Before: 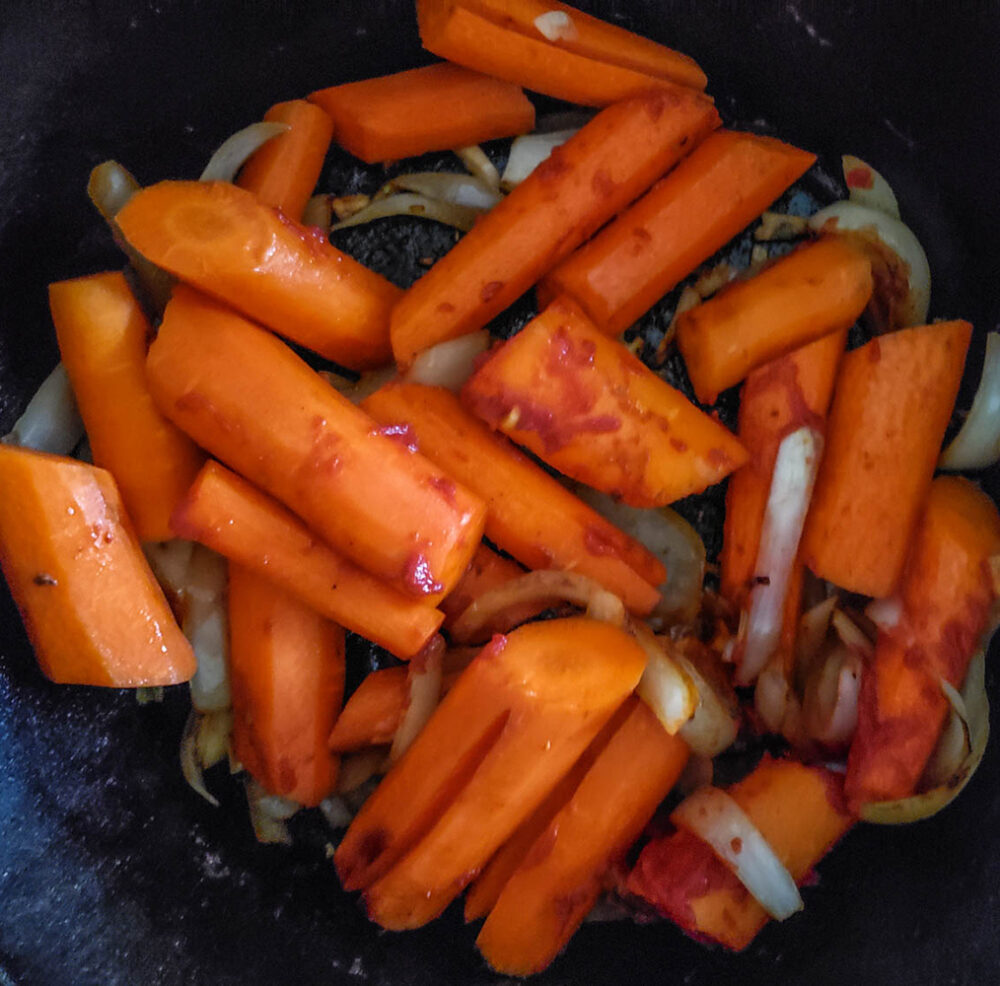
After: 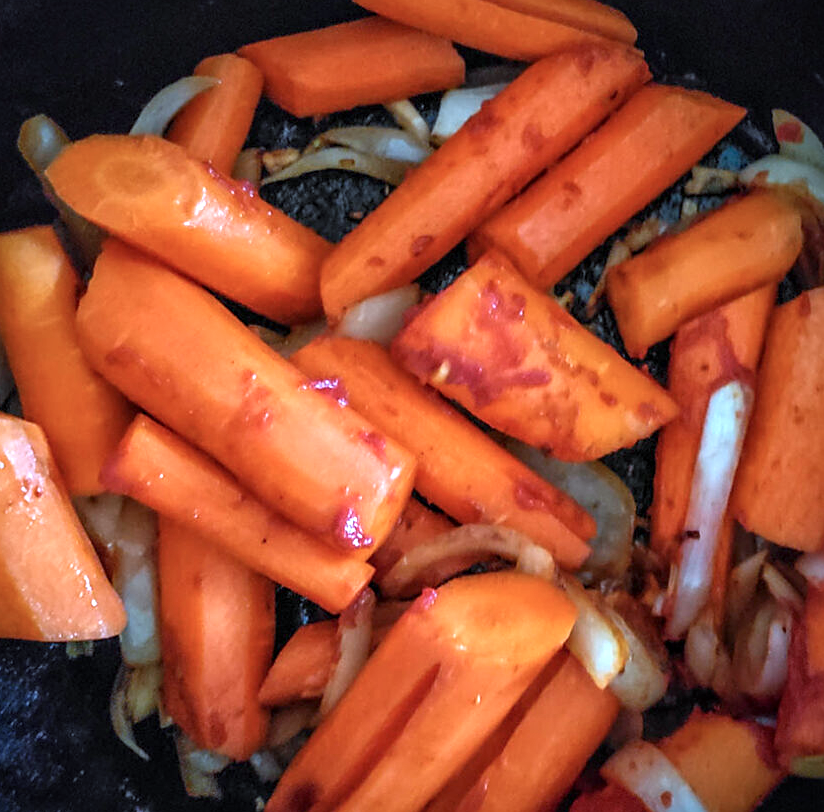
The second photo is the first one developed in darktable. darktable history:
crop and rotate: left 7.041%, top 4.686%, right 10.531%, bottom 12.952%
sharpen: amount 0.209
exposure: exposure 0.727 EV, compensate exposure bias true, compensate highlight preservation false
color correction: highlights a* -8.9, highlights b* -23.83
local contrast: mode bilateral grid, contrast 28, coarseness 15, detail 116%, midtone range 0.2
vignetting: fall-off radius 60.9%, brightness -0.592, saturation -0.002
